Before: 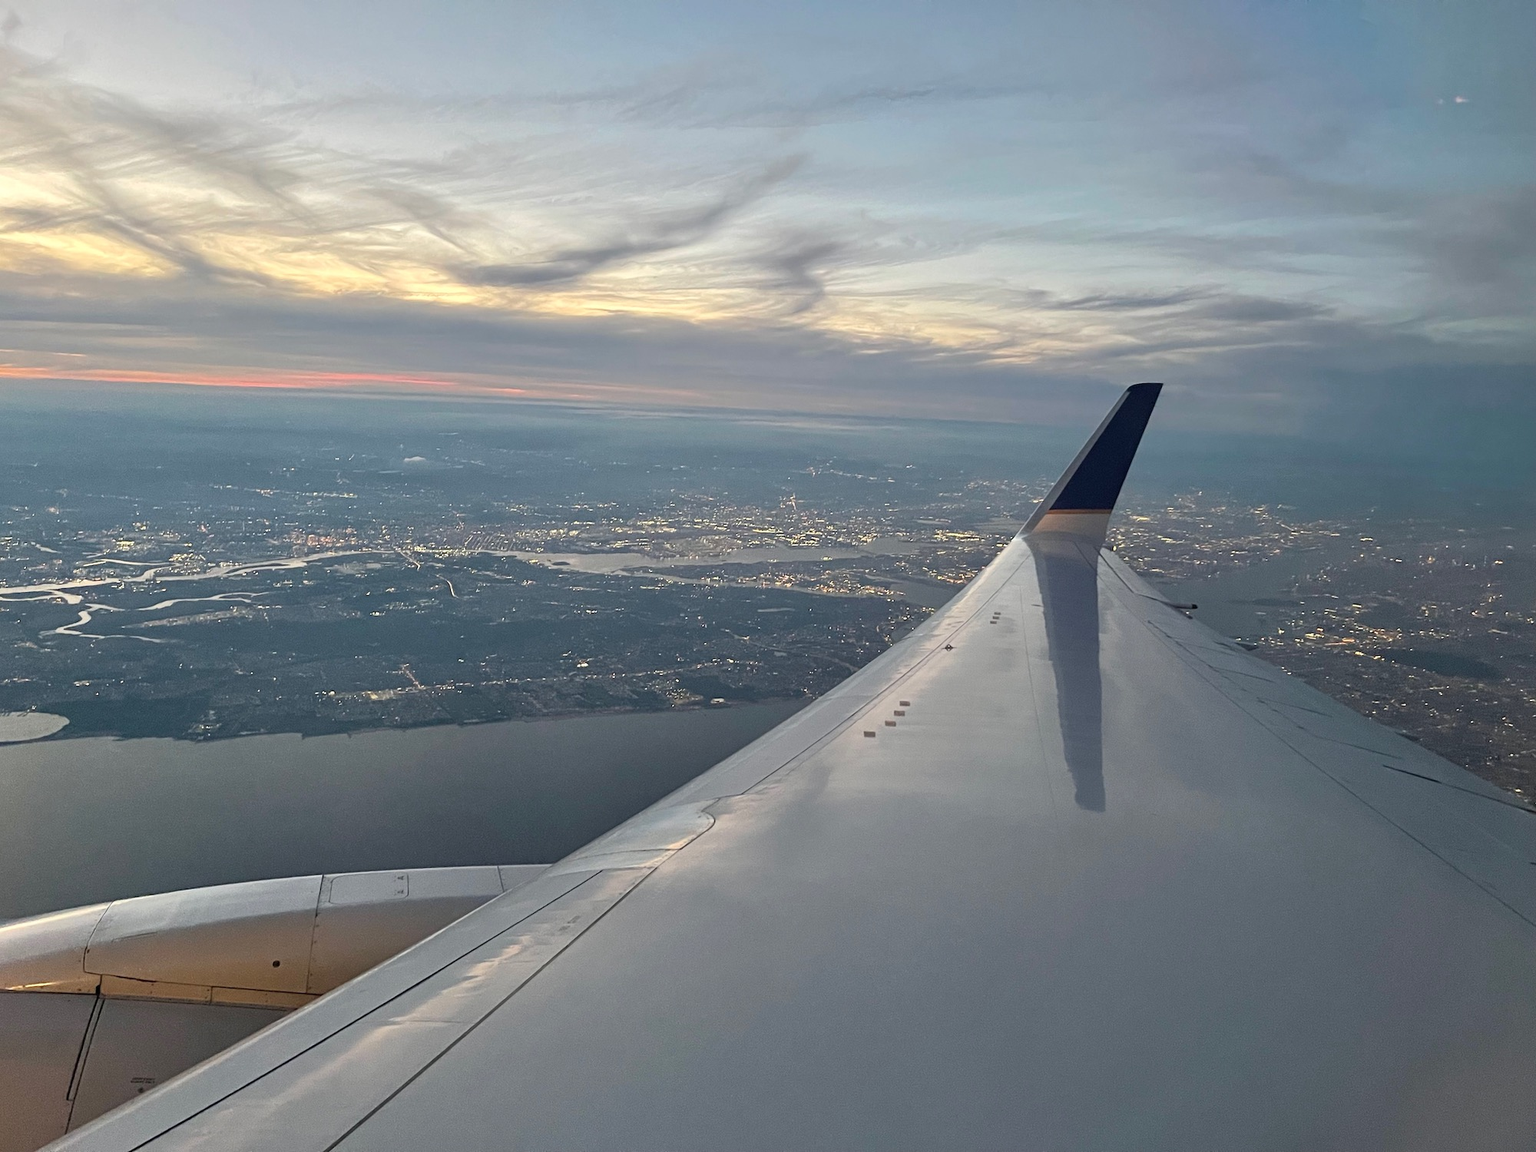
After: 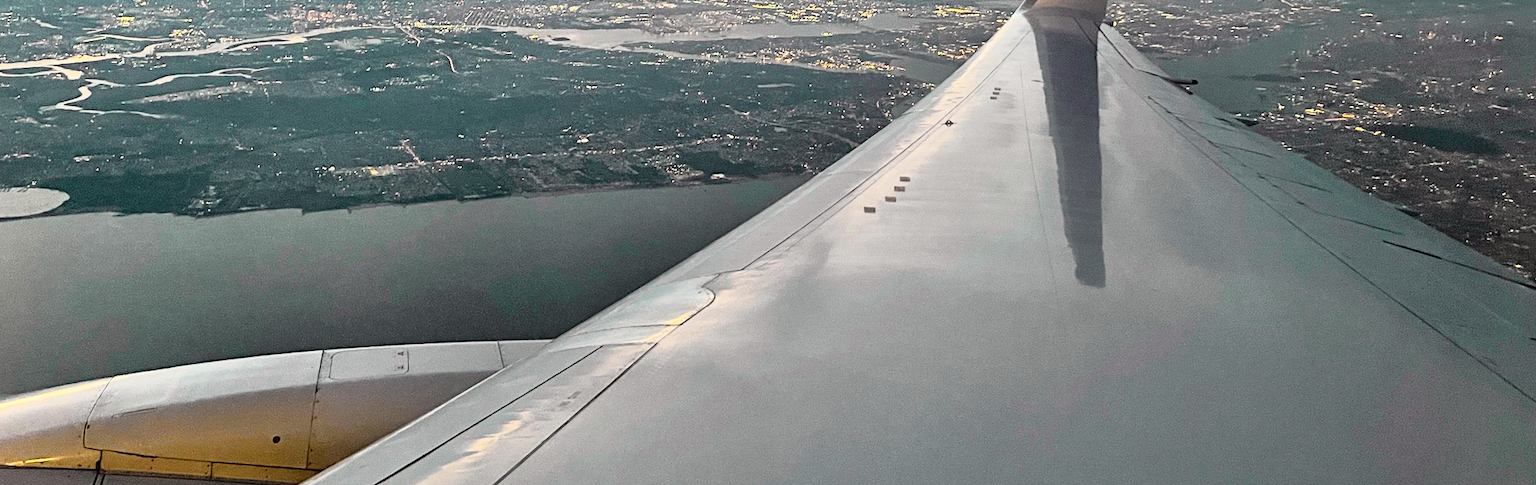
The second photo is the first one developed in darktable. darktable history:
local contrast: mode bilateral grid, contrast 21, coarseness 50, detail 120%, midtone range 0.2
crop: top 45.592%, bottom 12.25%
tone curve: curves: ch0 [(0, 0.022) (0.177, 0.086) (0.392, 0.438) (0.704, 0.844) (0.858, 0.938) (1, 0.981)]; ch1 [(0, 0) (0.402, 0.36) (0.476, 0.456) (0.498, 0.501) (0.518, 0.521) (0.58, 0.598) (0.619, 0.65) (0.692, 0.737) (1, 1)]; ch2 [(0, 0) (0.415, 0.438) (0.483, 0.499) (0.503, 0.507) (0.526, 0.537) (0.563, 0.624) (0.626, 0.714) (0.699, 0.753) (0.997, 0.858)], color space Lab, independent channels, preserve colors none
